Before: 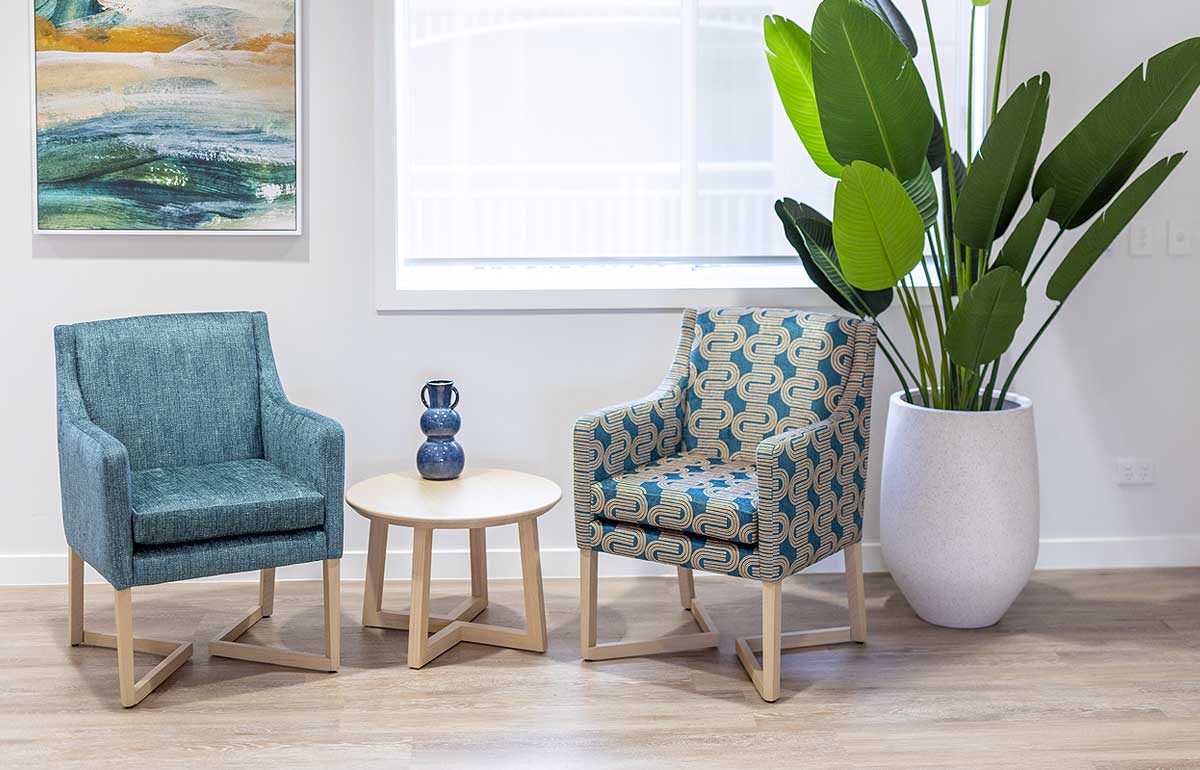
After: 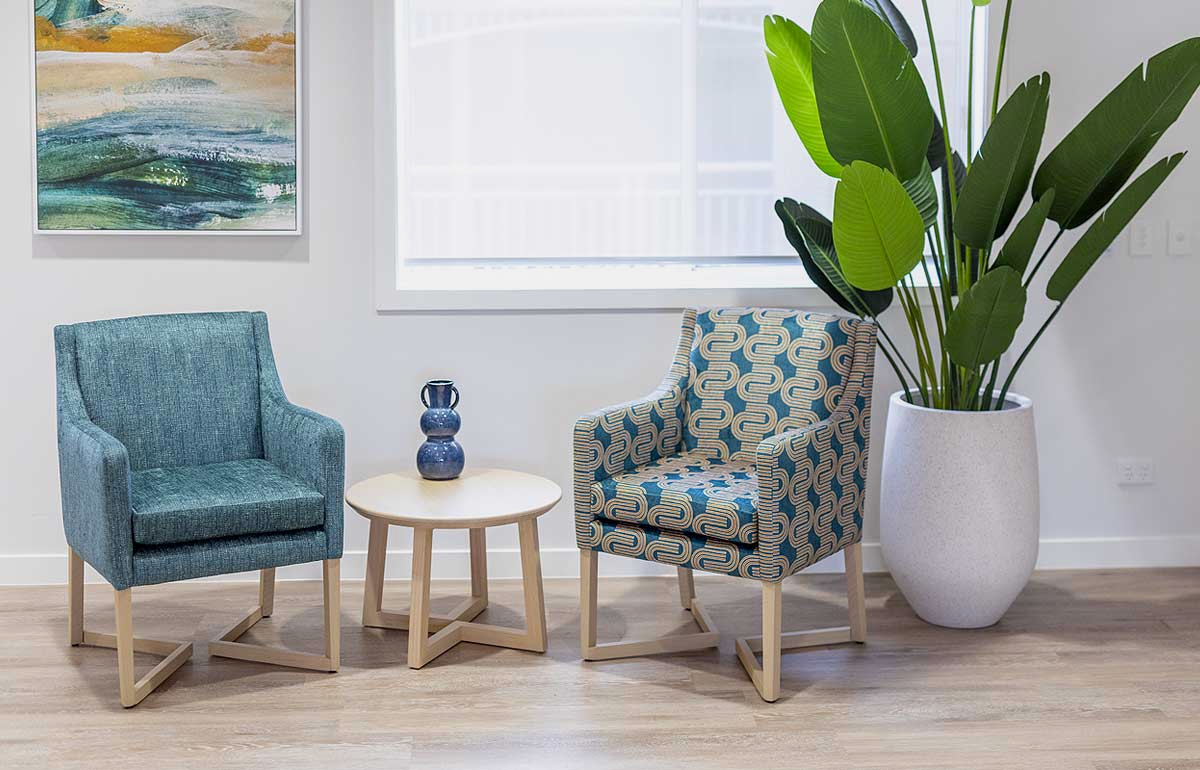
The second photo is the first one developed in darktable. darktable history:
exposure: exposure -0.183 EV, compensate highlight preservation false
